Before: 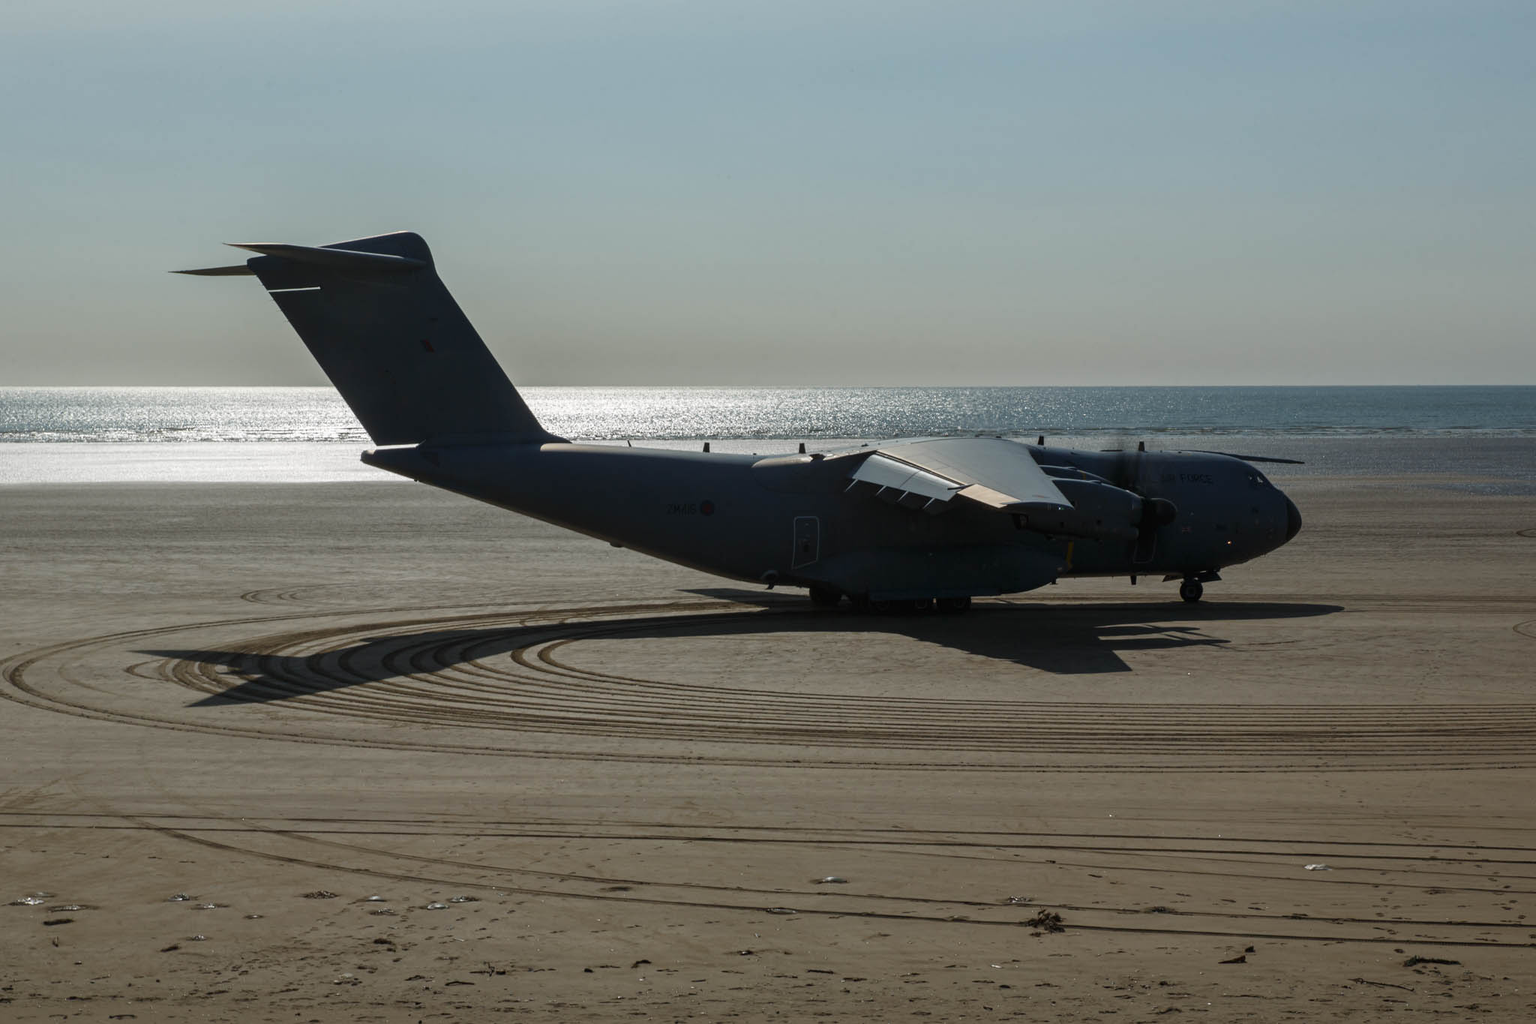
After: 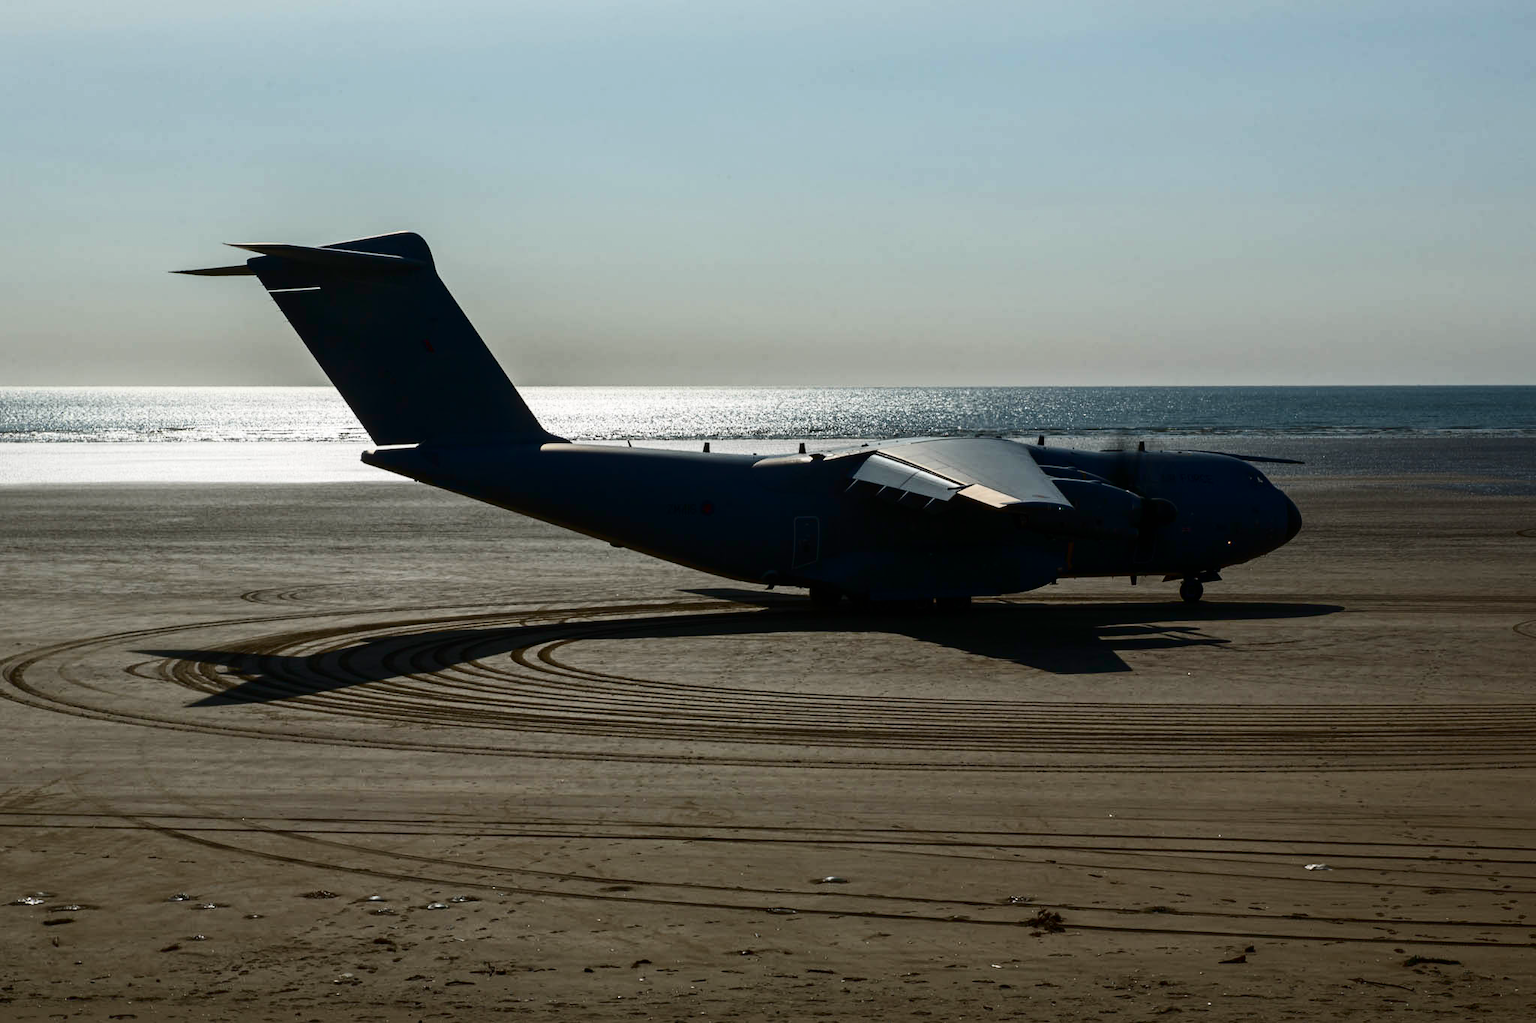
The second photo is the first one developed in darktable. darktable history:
contrast brightness saturation: contrast 0.309, brightness -0.071, saturation 0.173
